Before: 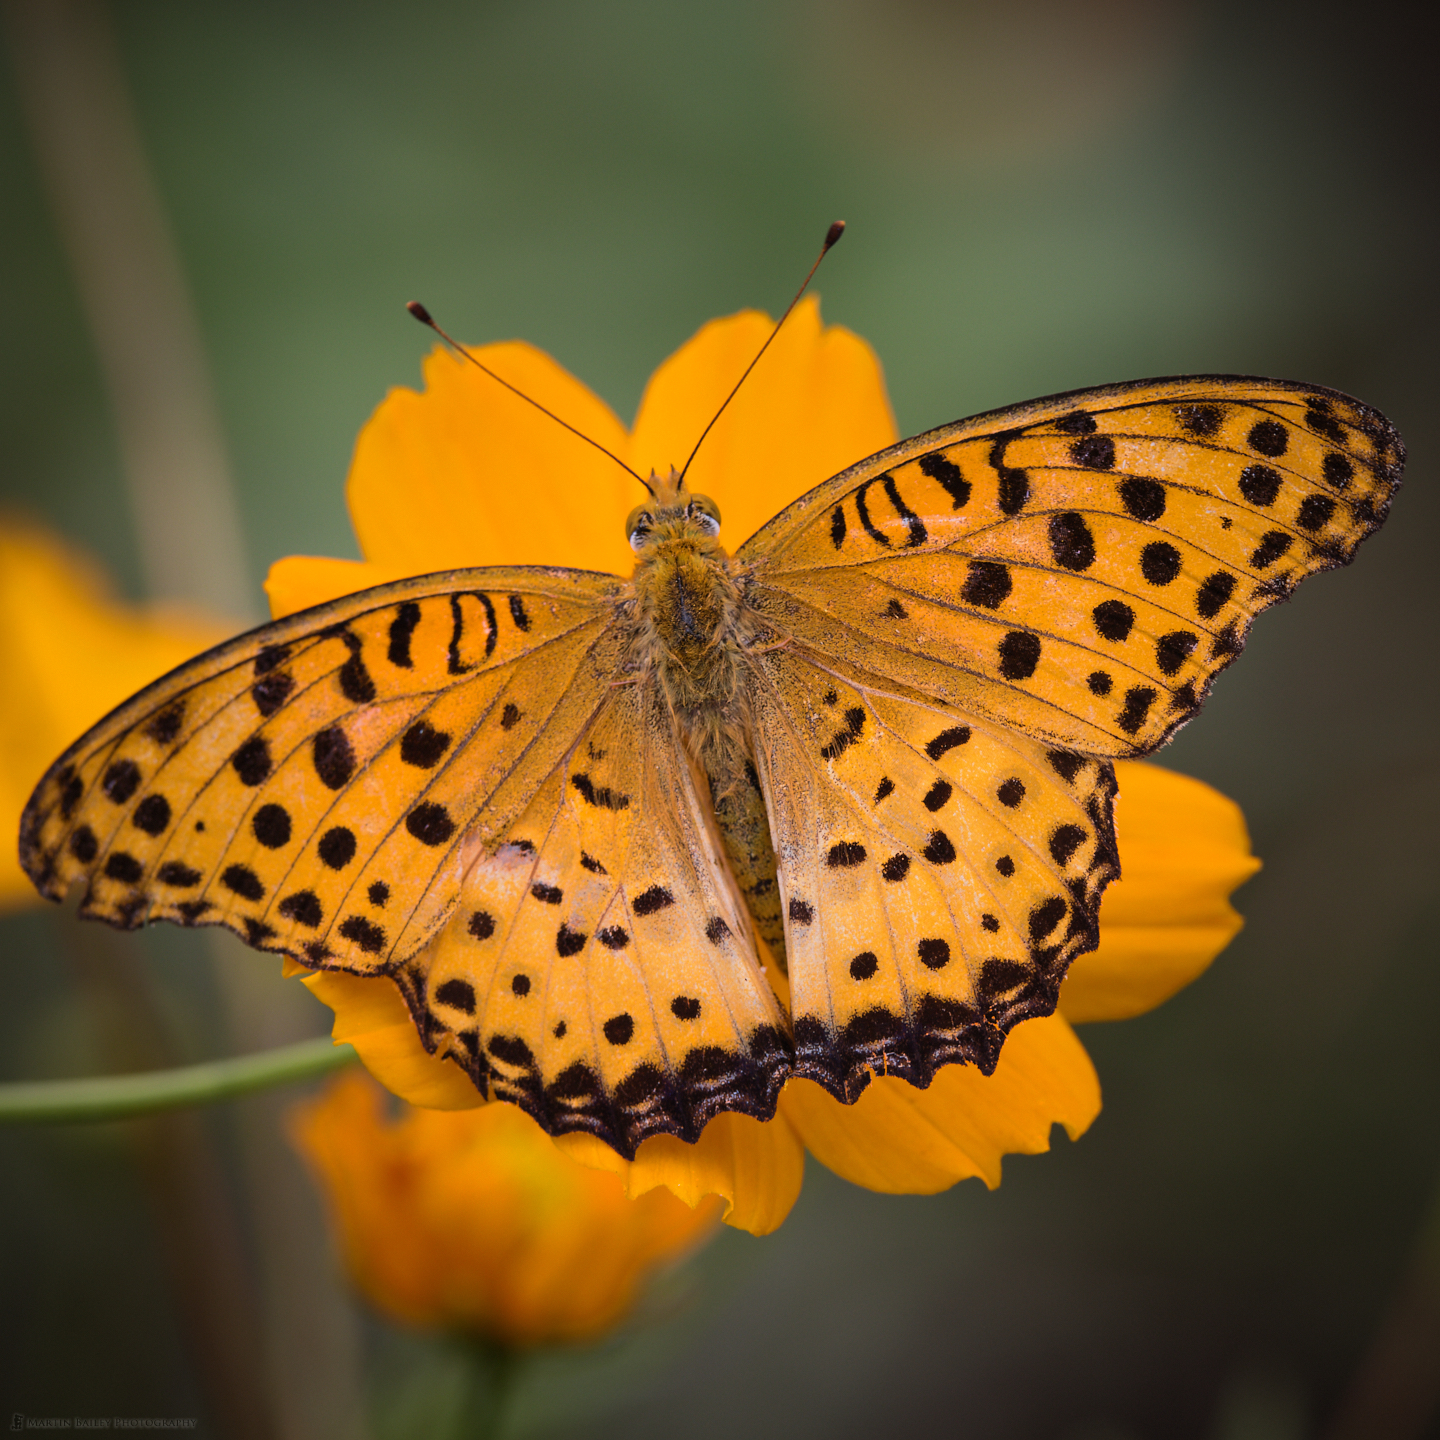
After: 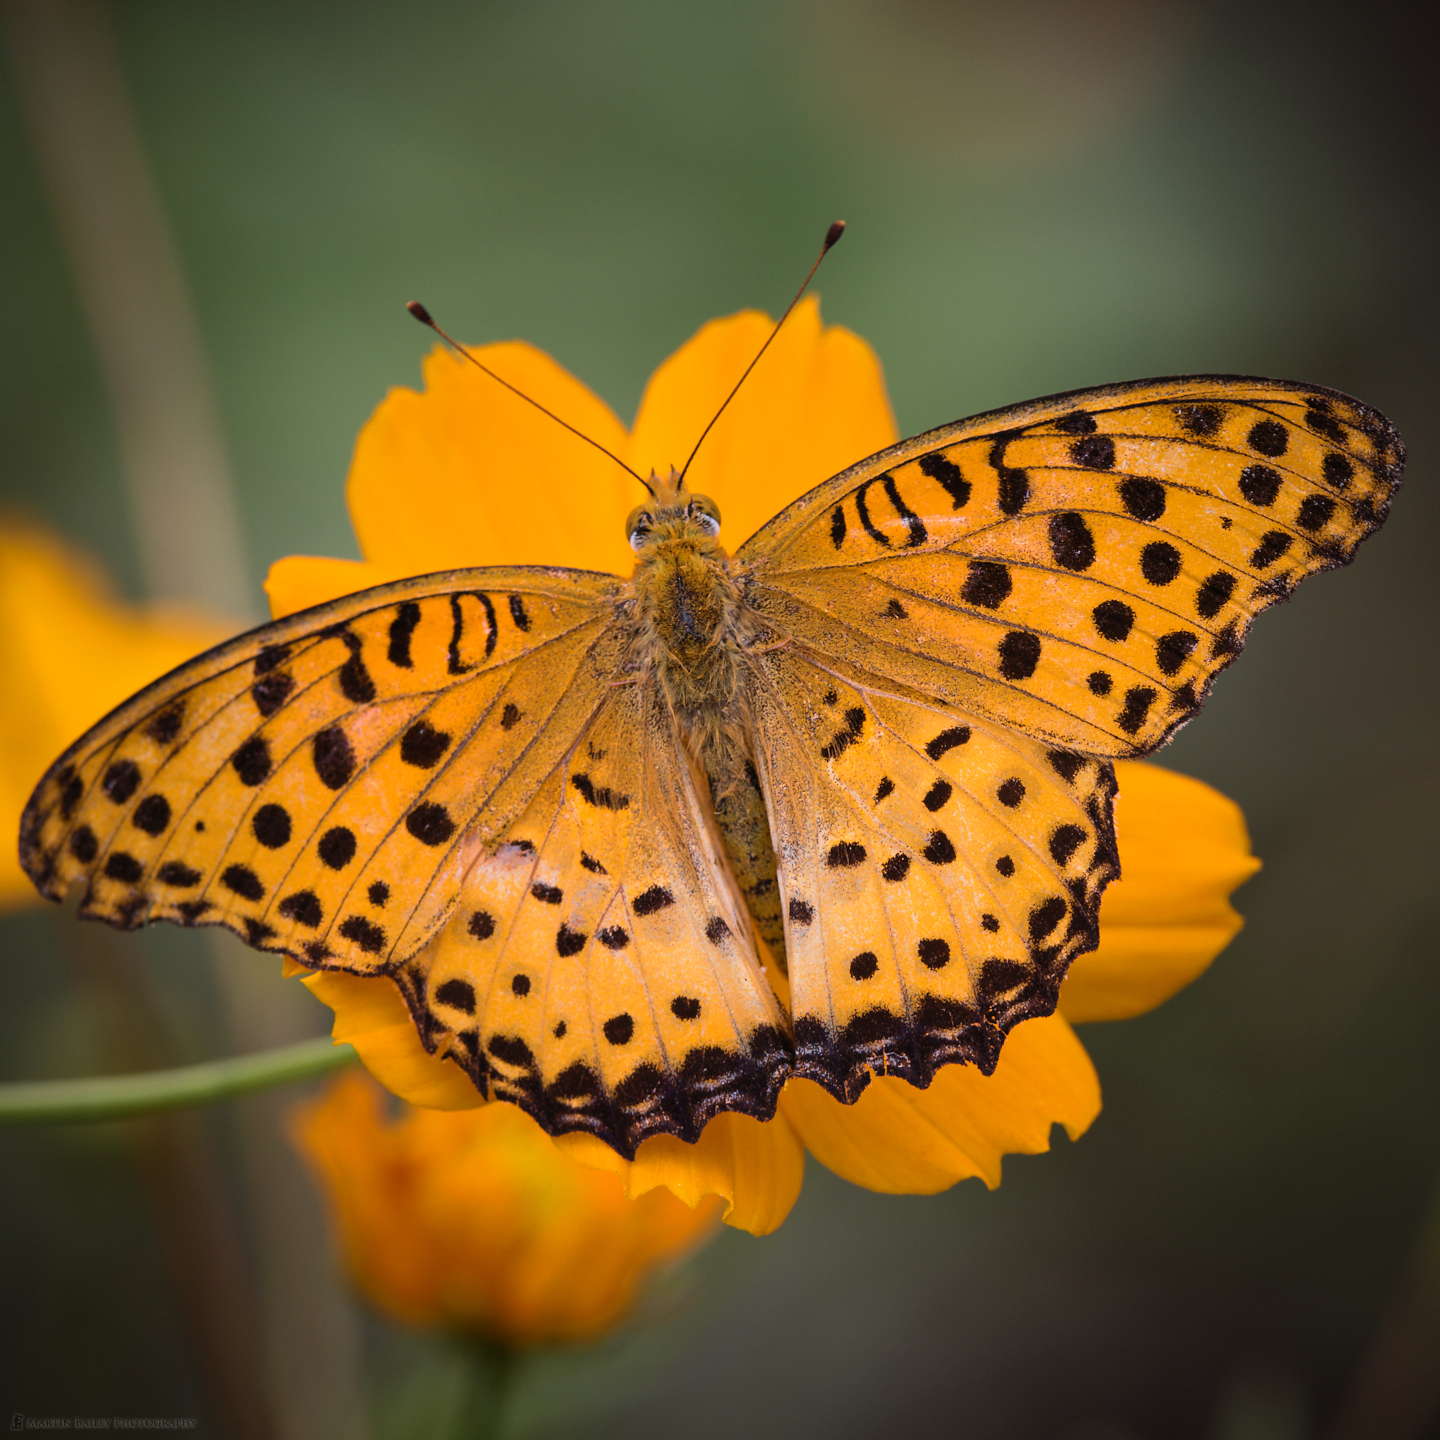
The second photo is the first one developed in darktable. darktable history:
exposure: exposure 0.084 EV, compensate highlight preservation false
